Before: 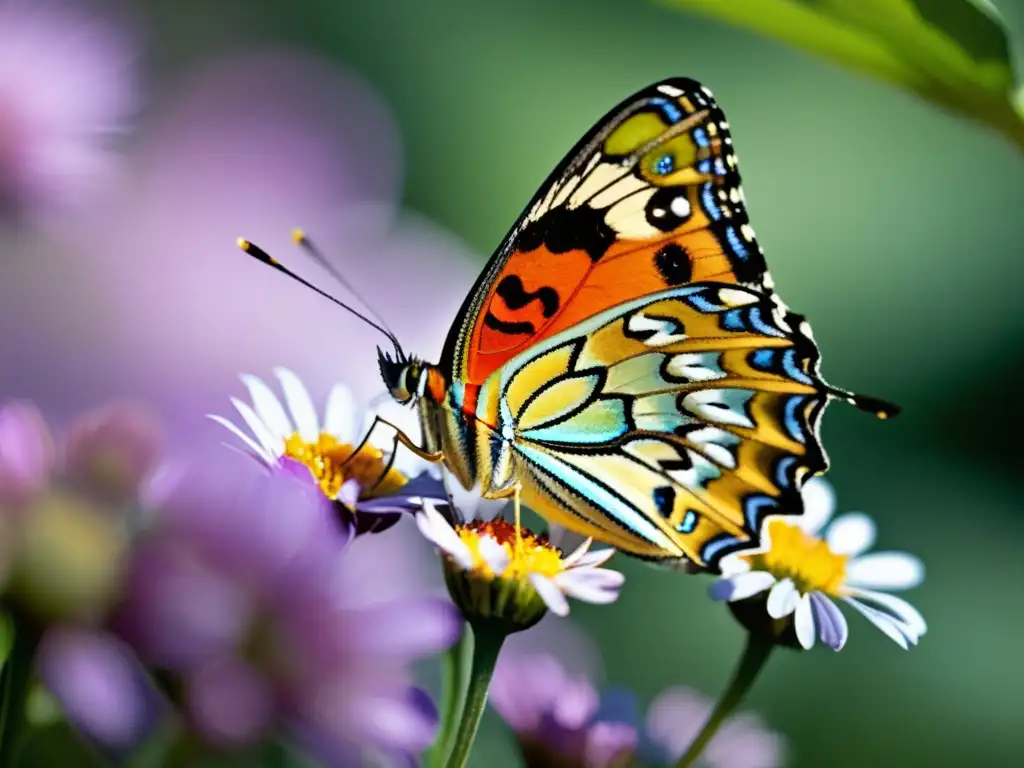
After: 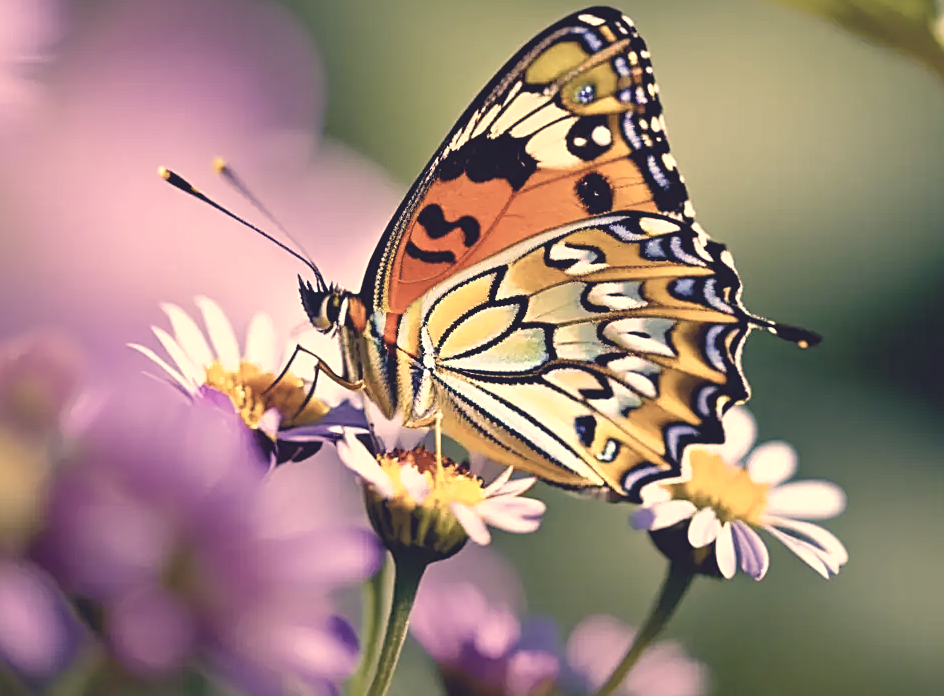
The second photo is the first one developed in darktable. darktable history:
sharpen: on, module defaults
color balance rgb: white fulcrum 0.065 EV, perceptual saturation grading › global saturation 26.289%, perceptual saturation grading › highlights -28.309%, perceptual saturation grading › mid-tones 15.181%, perceptual saturation grading › shadows 33.498%, global vibrance 9.451%
contrast brightness saturation: contrast -0.253, saturation -0.429
local contrast: mode bilateral grid, contrast 14, coarseness 35, detail 105%, midtone range 0.2
velvia: strength 16.61%
exposure: black level correction 0, exposure 0.701 EV, compensate highlight preservation false
crop and rotate: left 7.802%, top 9.259%
color correction: highlights a* 20.01, highlights b* 26.78, shadows a* 3.29, shadows b* -17.98, saturation 0.724
